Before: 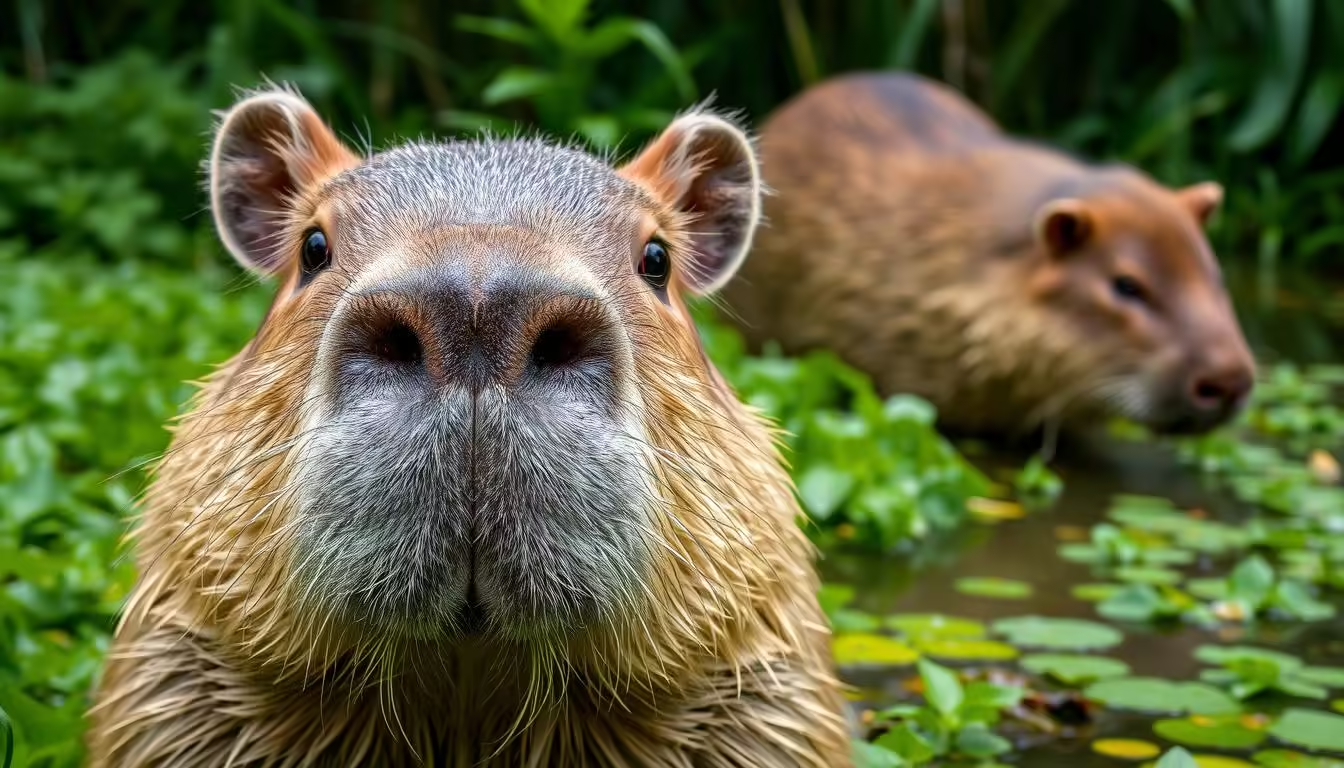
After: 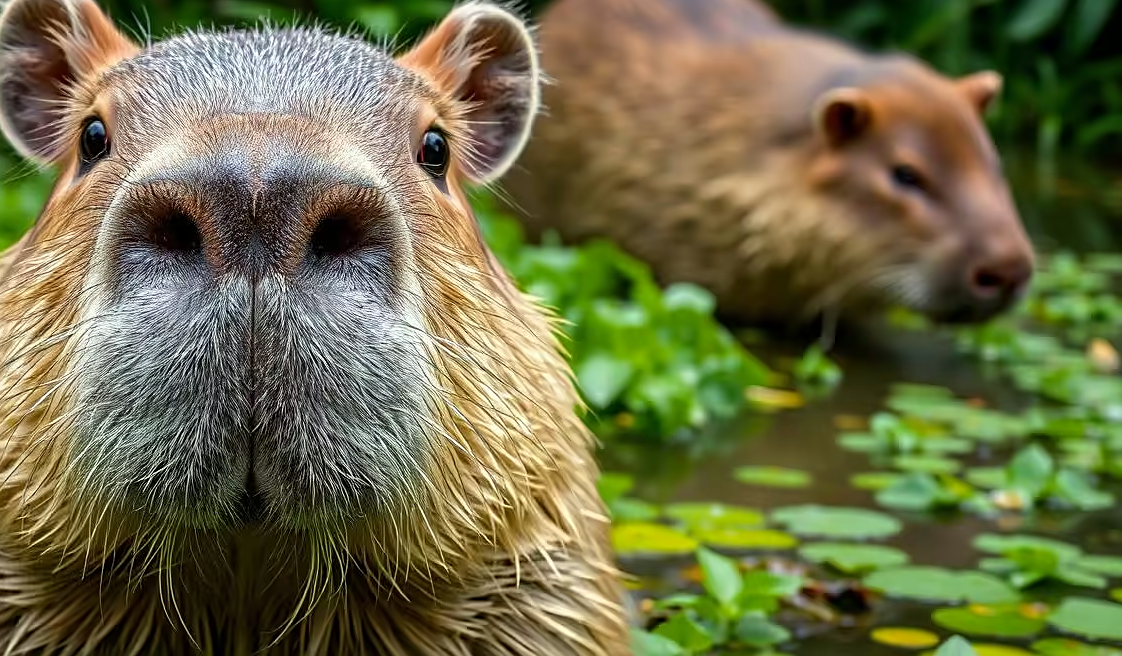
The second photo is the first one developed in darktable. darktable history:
color correction: highlights a* -2.47, highlights b* 2.36
crop: left 16.508%, top 14.482%
sharpen: on, module defaults
